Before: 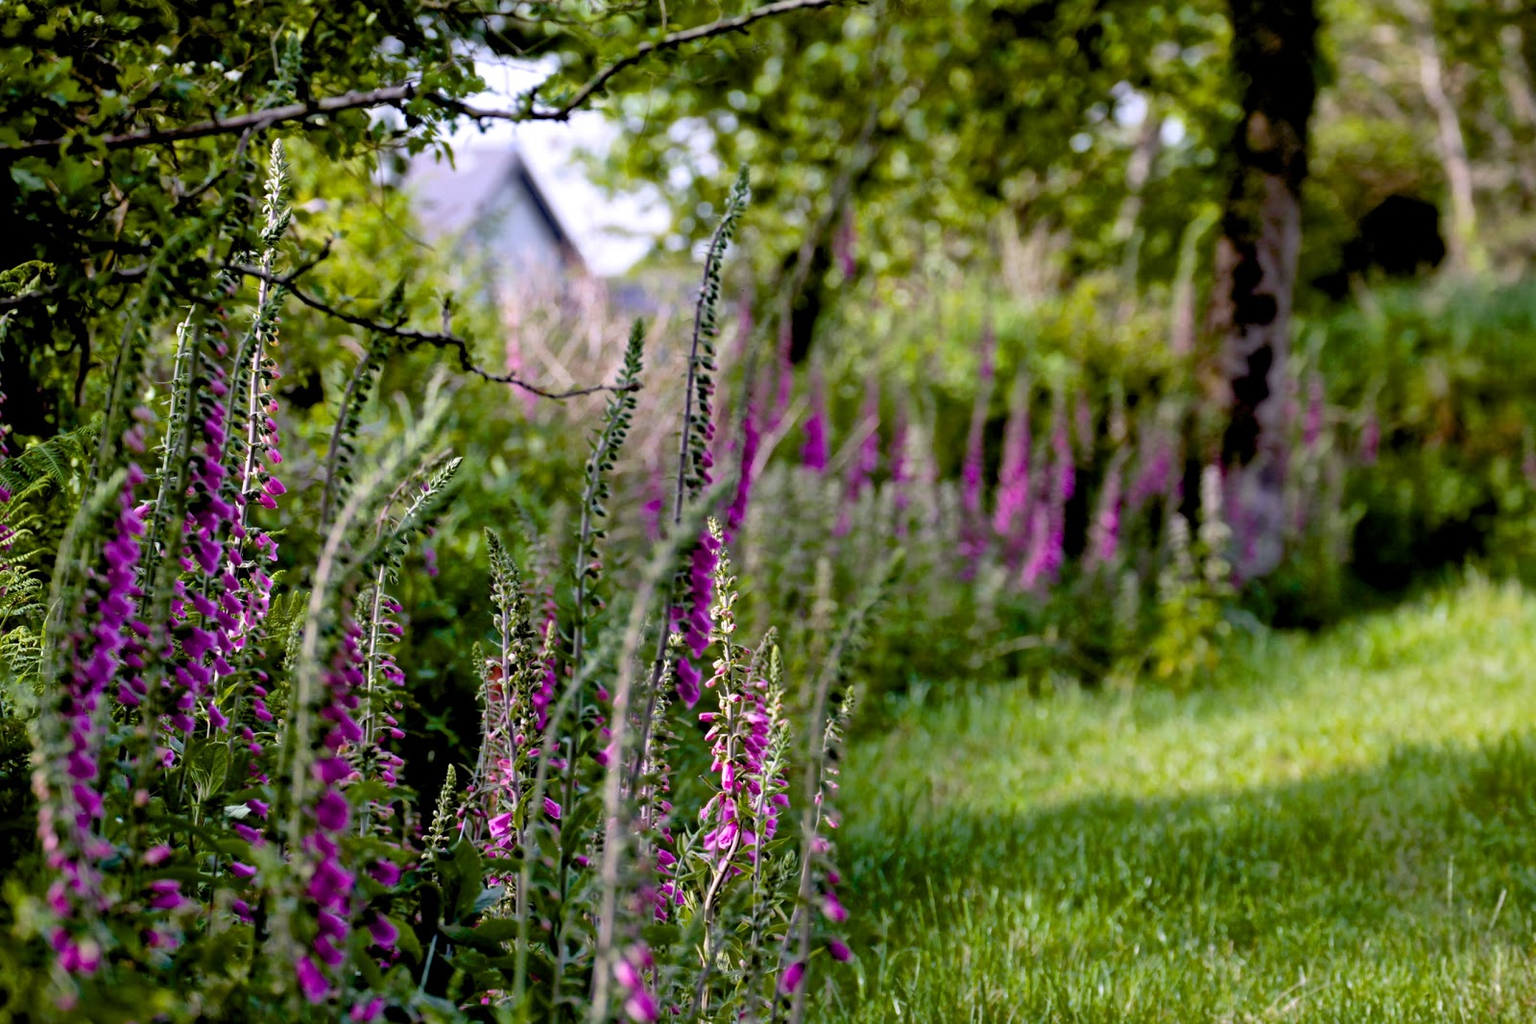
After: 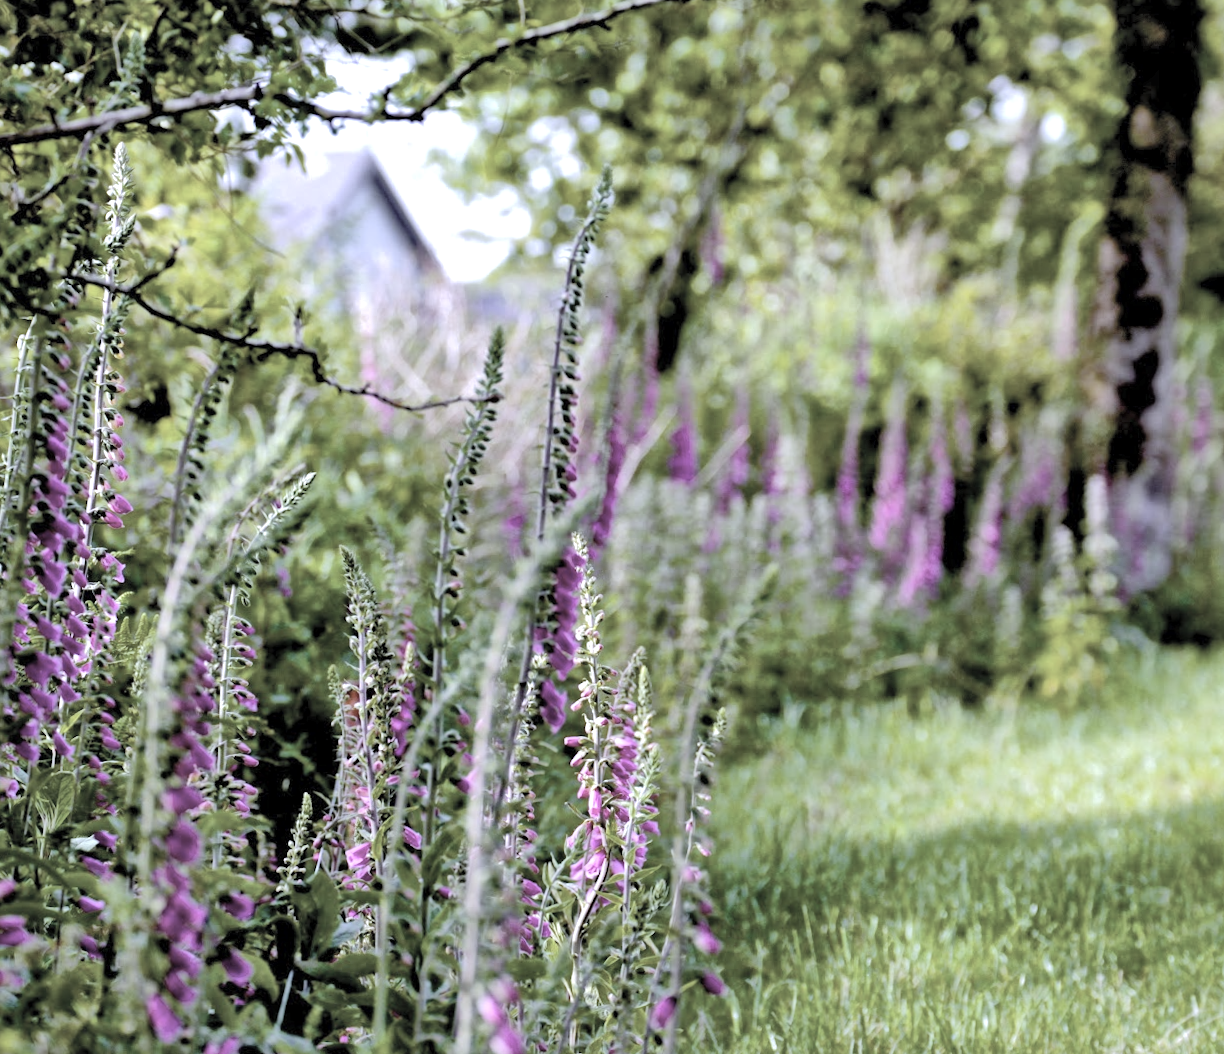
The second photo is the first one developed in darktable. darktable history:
contrast brightness saturation: brightness 0.18, saturation -0.5
rotate and perspective: rotation -0.45°, automatic cropping original format, crop left 0.008, crop right 0.992, crop top 0.012, crop bottom 0.988
crop: left 9.88%, right 12.664%
local contrast: mode bilateral grid, contrast 20, coarseness 50, detail 120%, midtone range 0.2
exposure: exposure 0.485 EV, compensate highlight preservation false
base curve: curves: ch0 [(0, 0) (0.235, 0.266) (0.503, 0.496) (0.786, 0.72) (1, 1)]
shadows and highlights: shadows 75, highlights -25, soften with gaussian
white balance: red 0.926, green 1.003, blue 1.133
